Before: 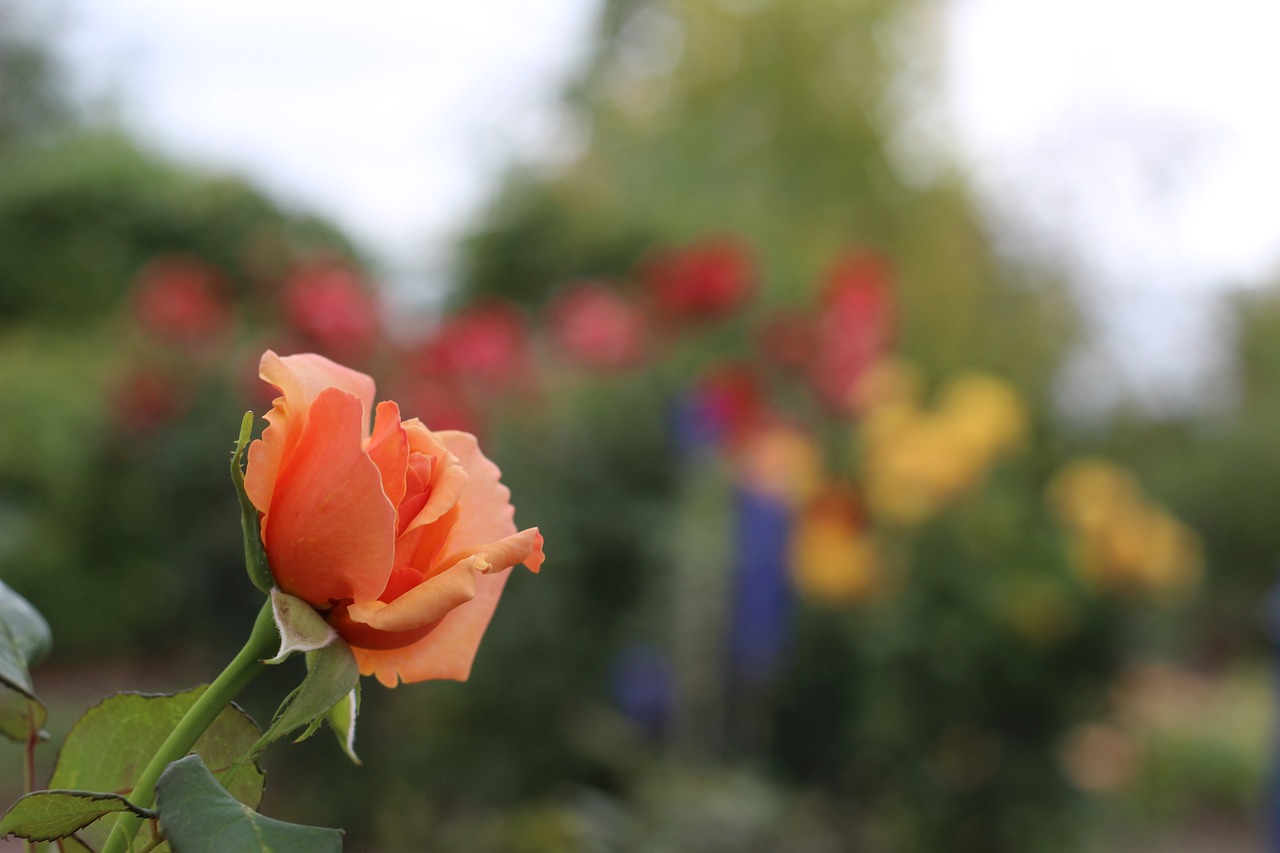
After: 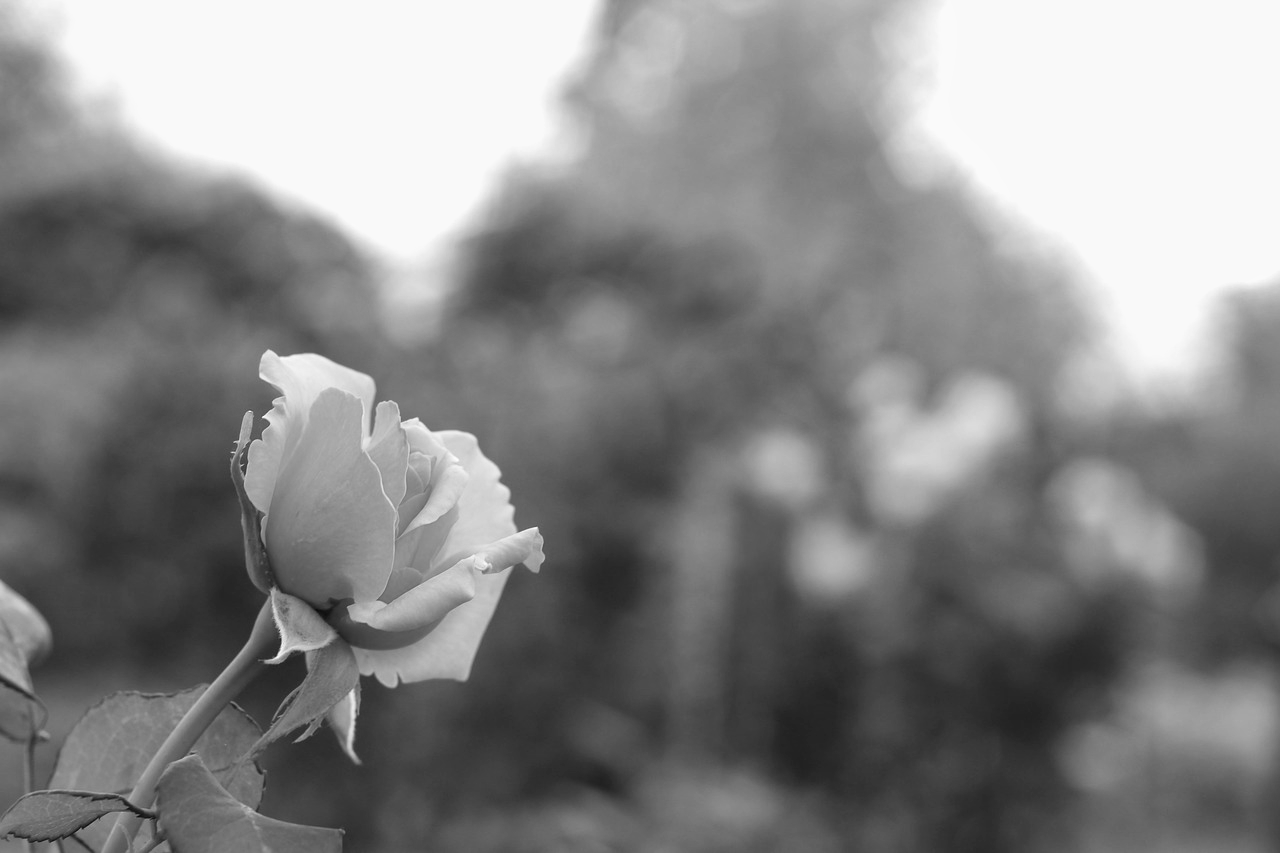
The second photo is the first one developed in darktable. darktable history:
monochrome: a 32, b 64, size 2.3
exposure: exposure 0.6 EV, compensate highlight preservation false
velvia: on, module defaults
